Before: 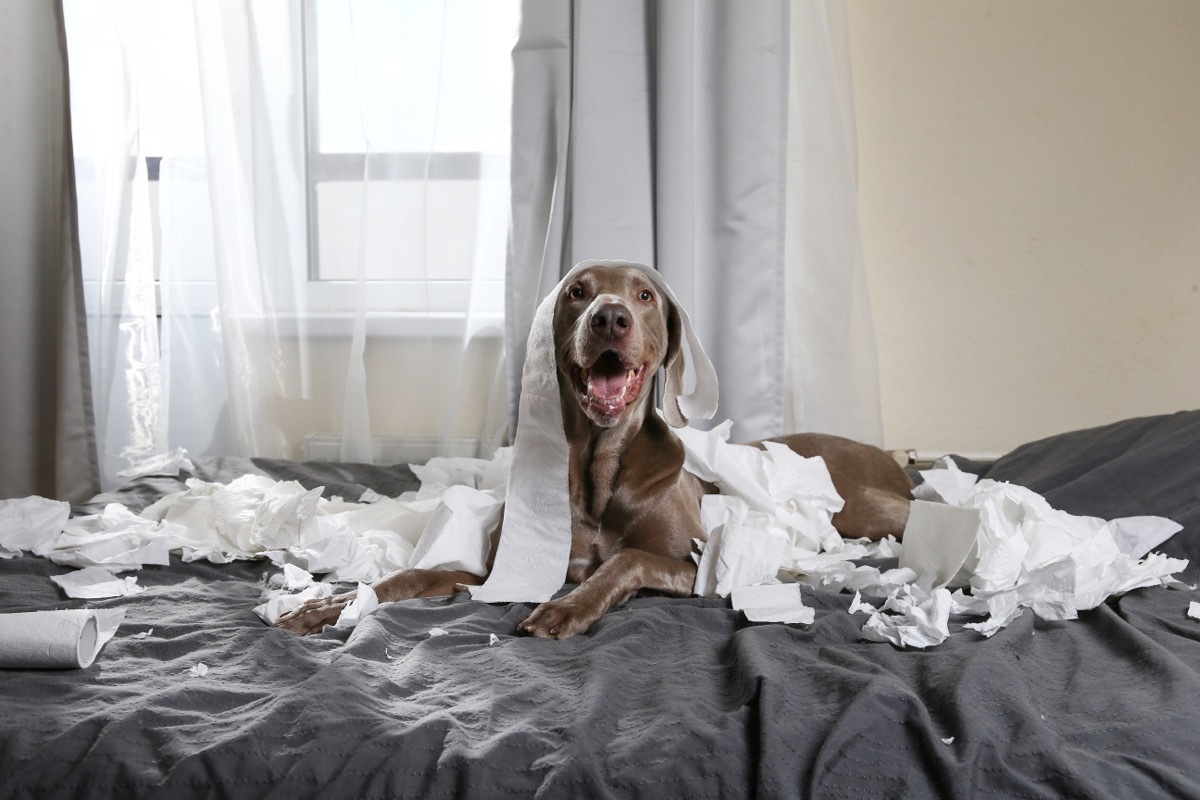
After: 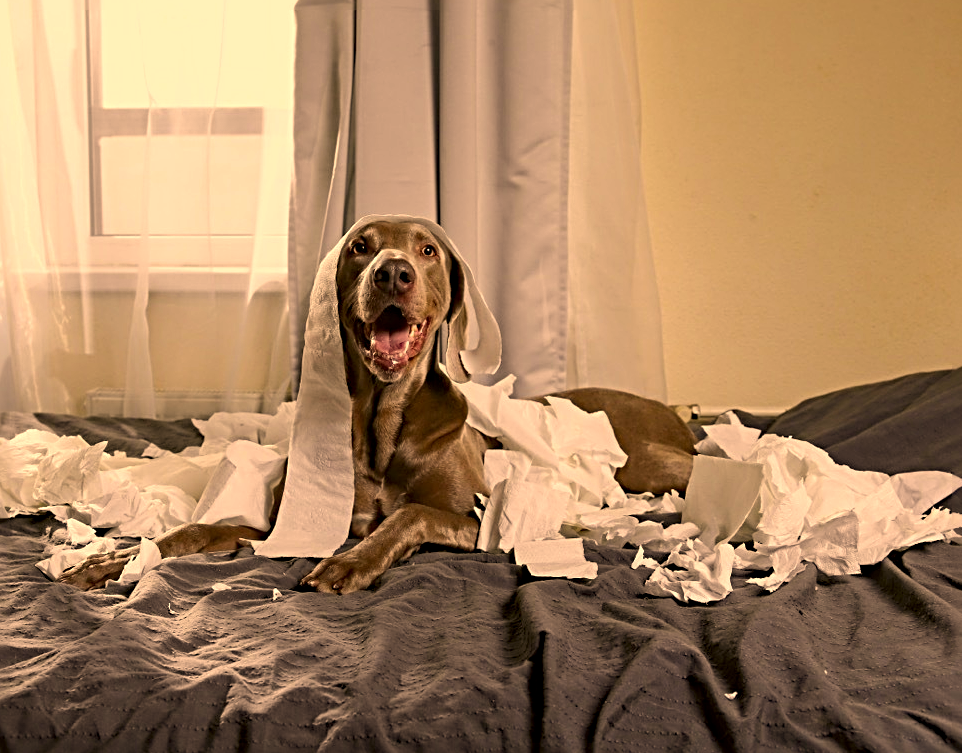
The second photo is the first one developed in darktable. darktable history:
color correction: highlights a* 17.95, highlights b* 35.77, shadows a* 1.49, shadows b* 6.49, saturation 1.02
crop and rotate: left 18.127%, top 5.824%, right 1.67%
sharpen: radius 3.954
haze removal: strength 0.303, distance 0.252, compatibility mode true, adaptive false
